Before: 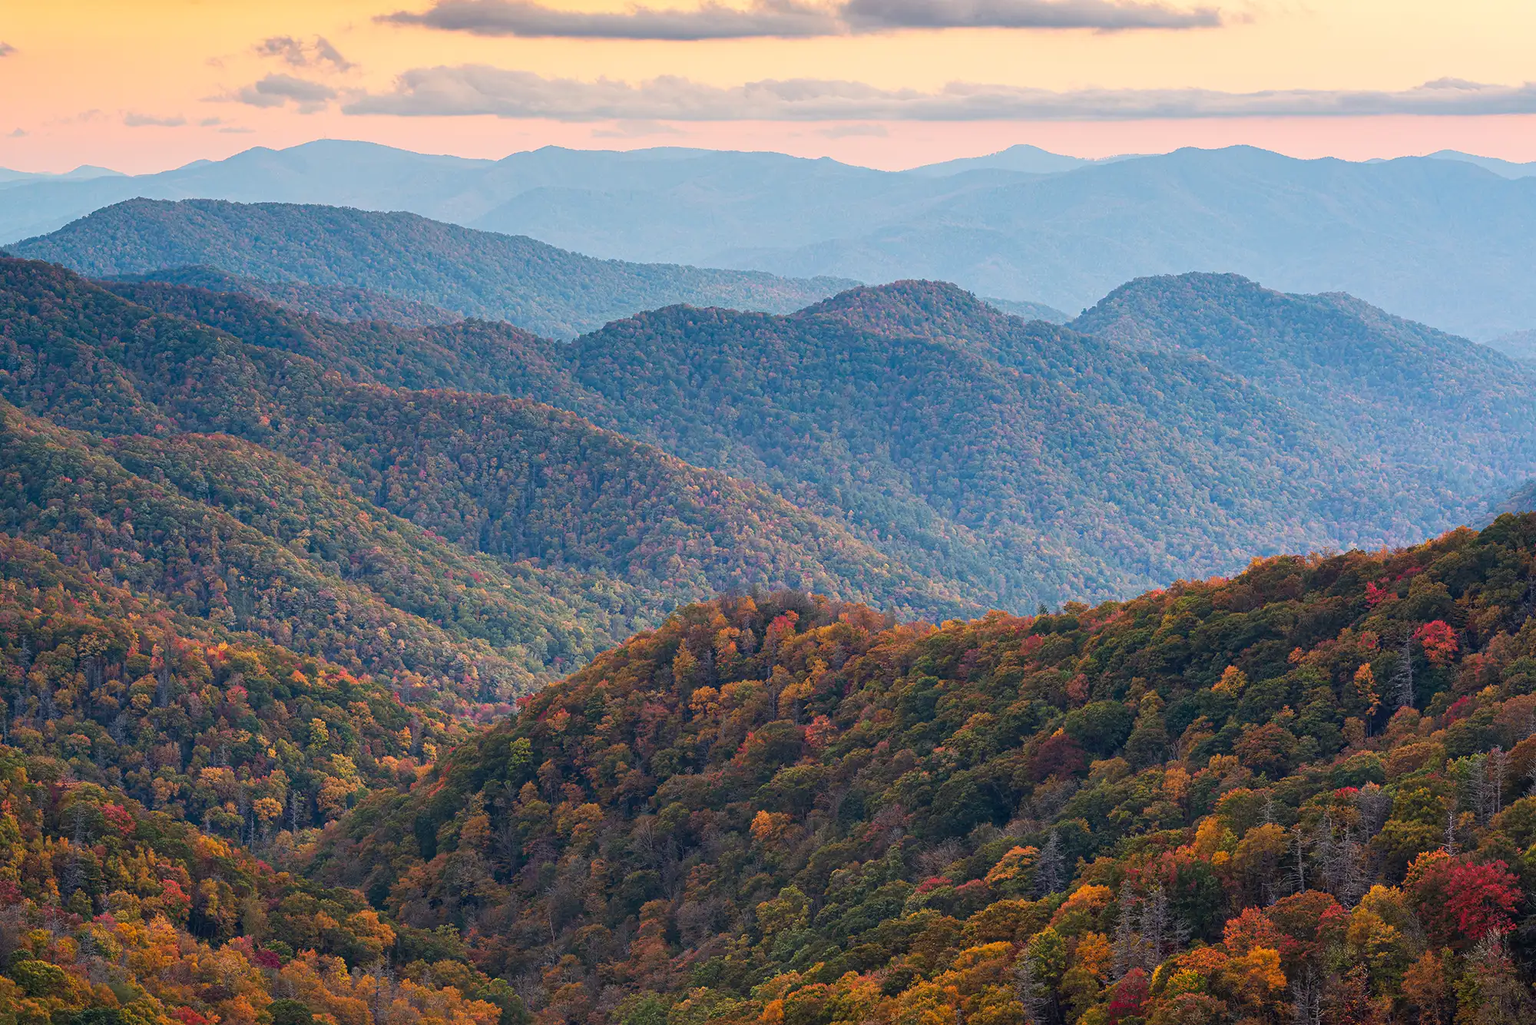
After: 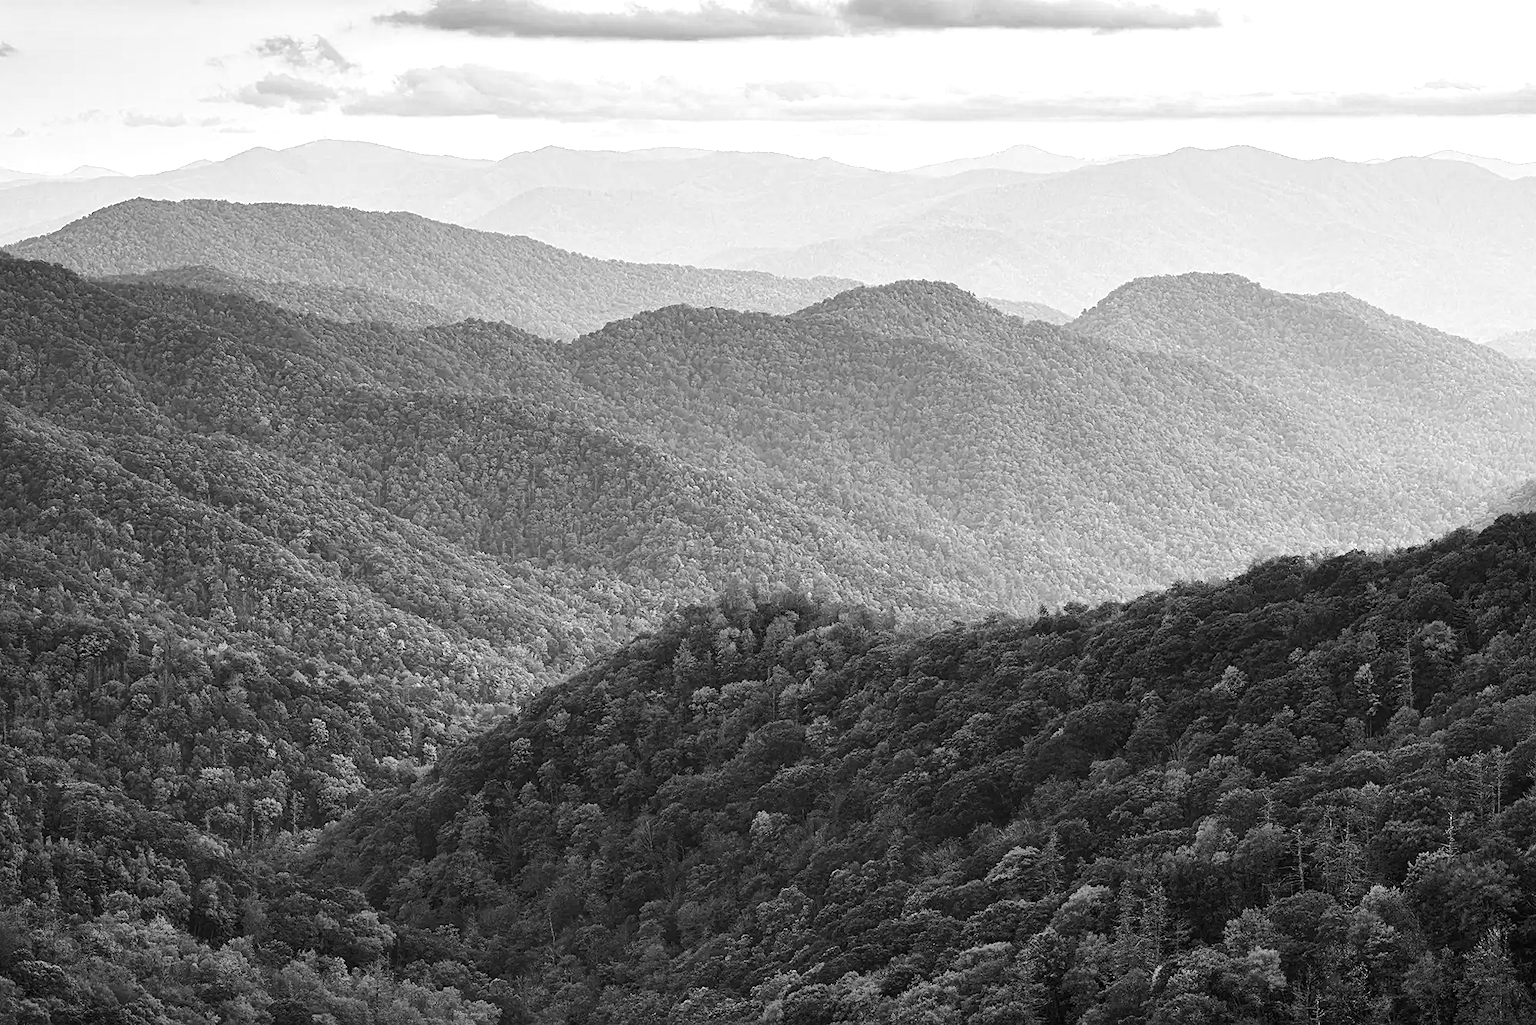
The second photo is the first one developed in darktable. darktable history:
tone equalizer: -8 EV -0.75 EV, -7 EV -0.7 EV, -6 EV -0.6 EV, -5 EV -0.4 EV, -3 EV 0.4 EV, -2 EV 0.6 EV, -1 EV 0.7 EV, +0 EV 0.75 EV, edges refinement/feathering 500, mask exposure compensation -1.57 EV, preserve details no
color calibration: output gray [0.25, 0.35, 0.4, 0], x 0.383, y 0.372, temperature 3905.17 K
sharpen: amount 0.2
